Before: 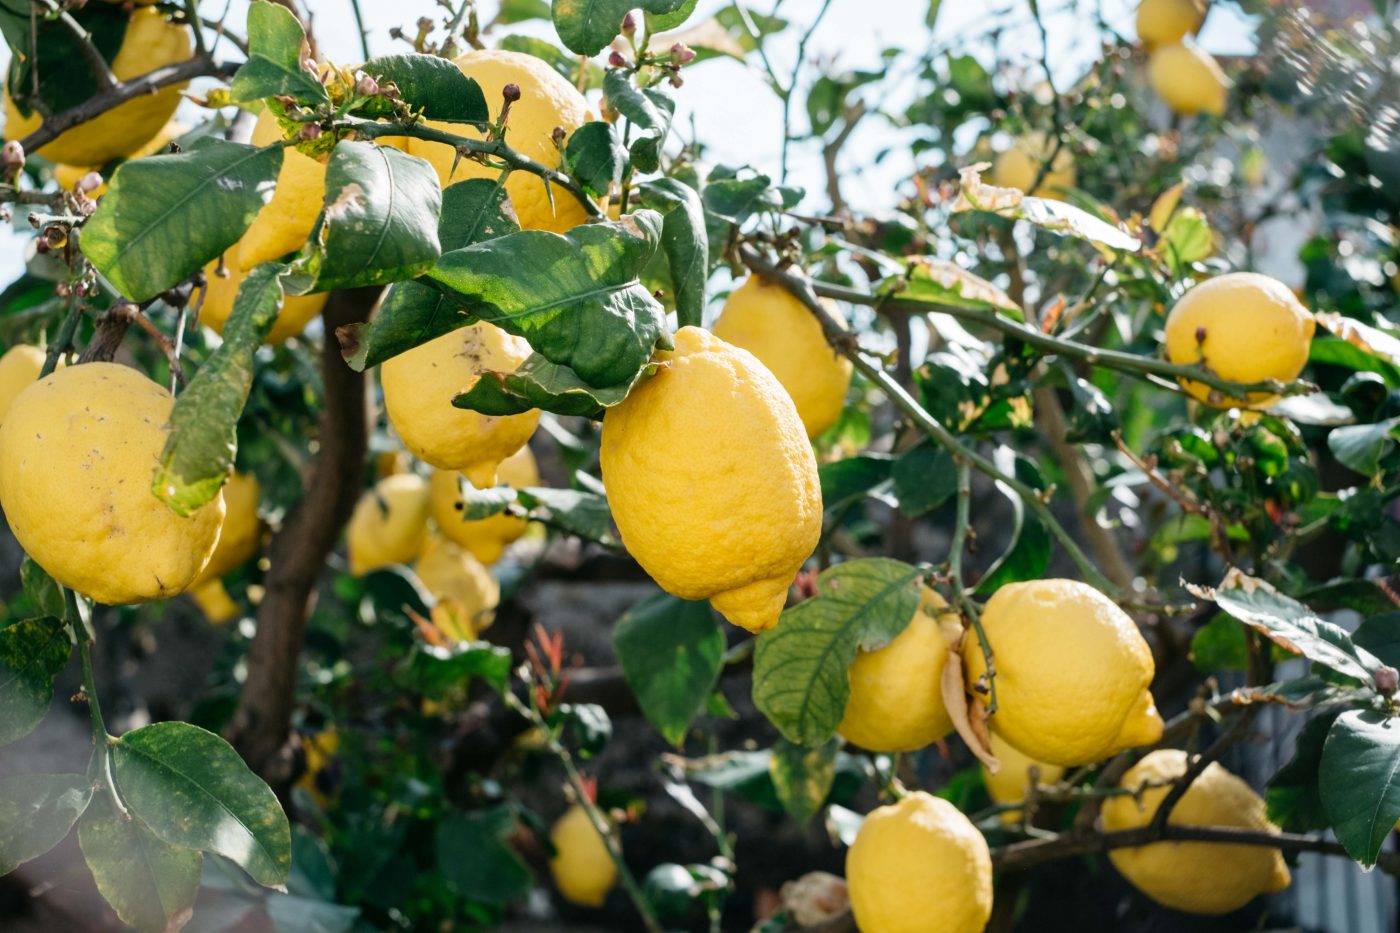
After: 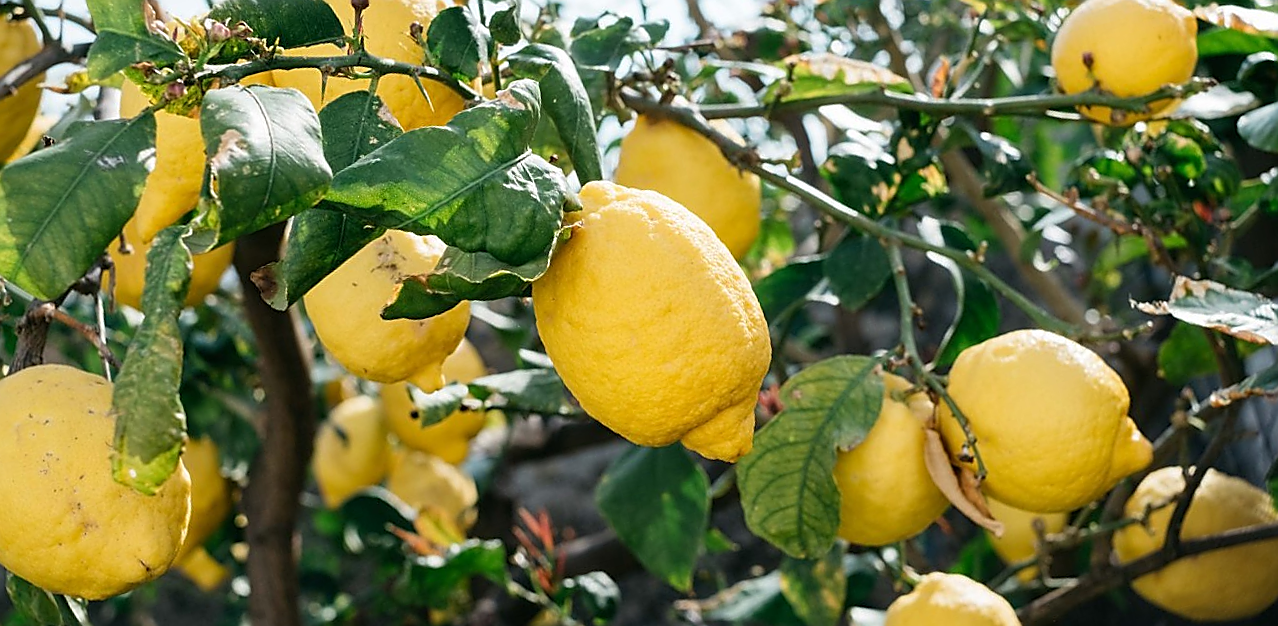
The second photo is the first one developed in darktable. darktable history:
sharpen: radius 1.4, amount 1.25, threshold 0.7
rotate and perspective: rotation -14.8°, crop left 0.1, crop right 0.903, crop top 0.25, crop bottom 0.748
